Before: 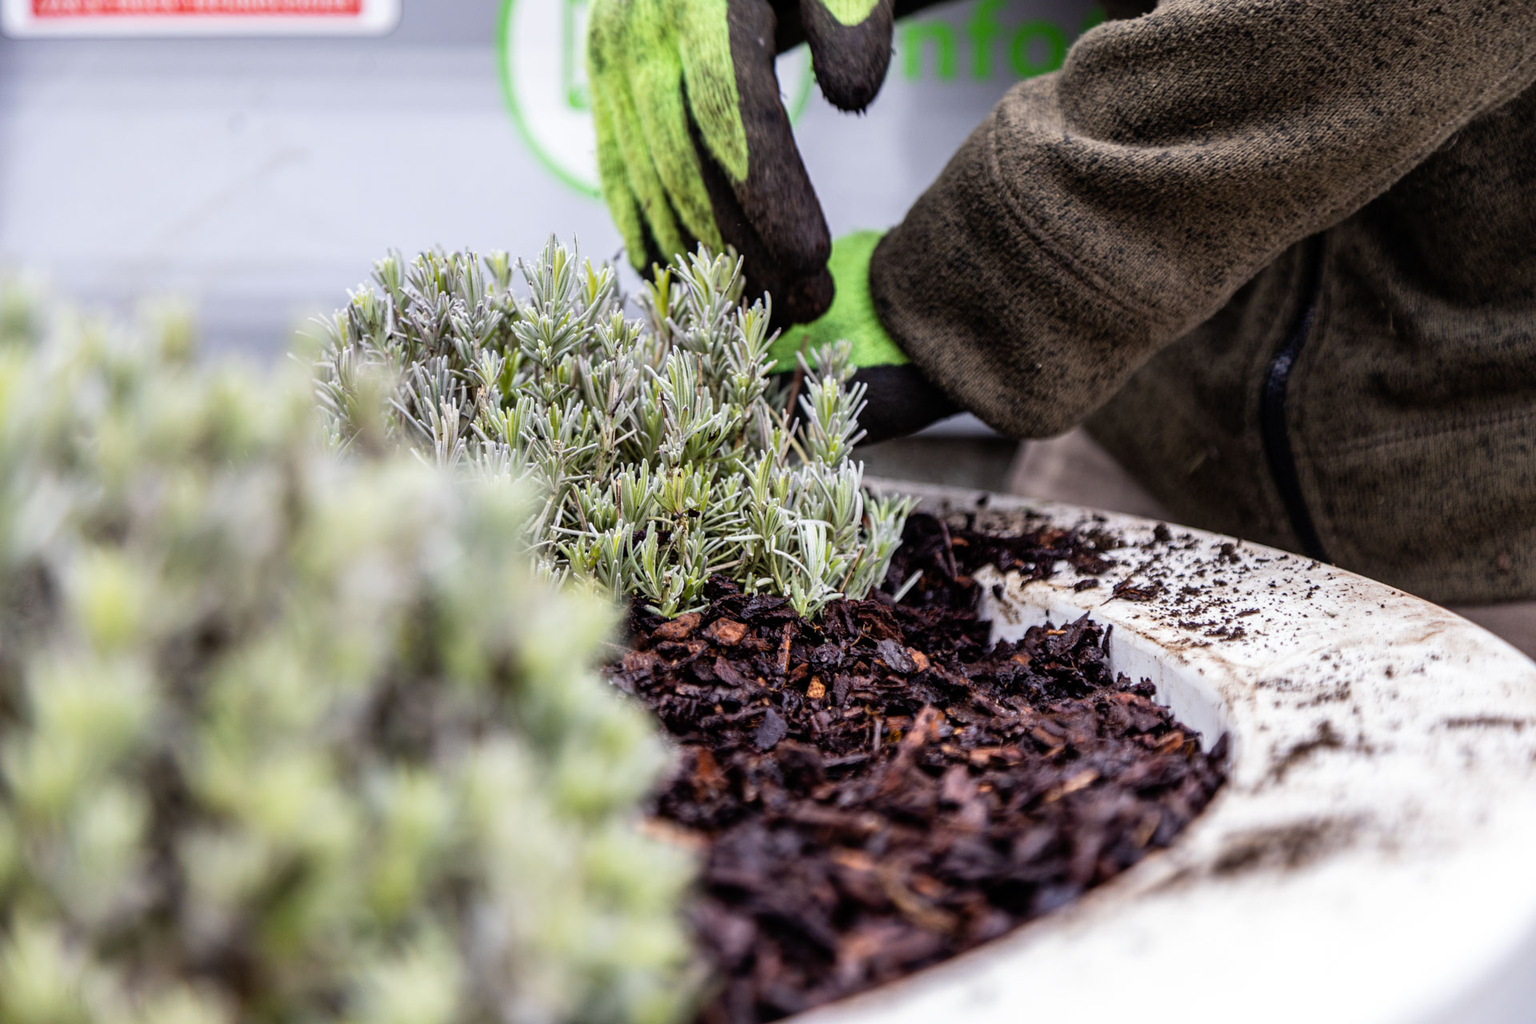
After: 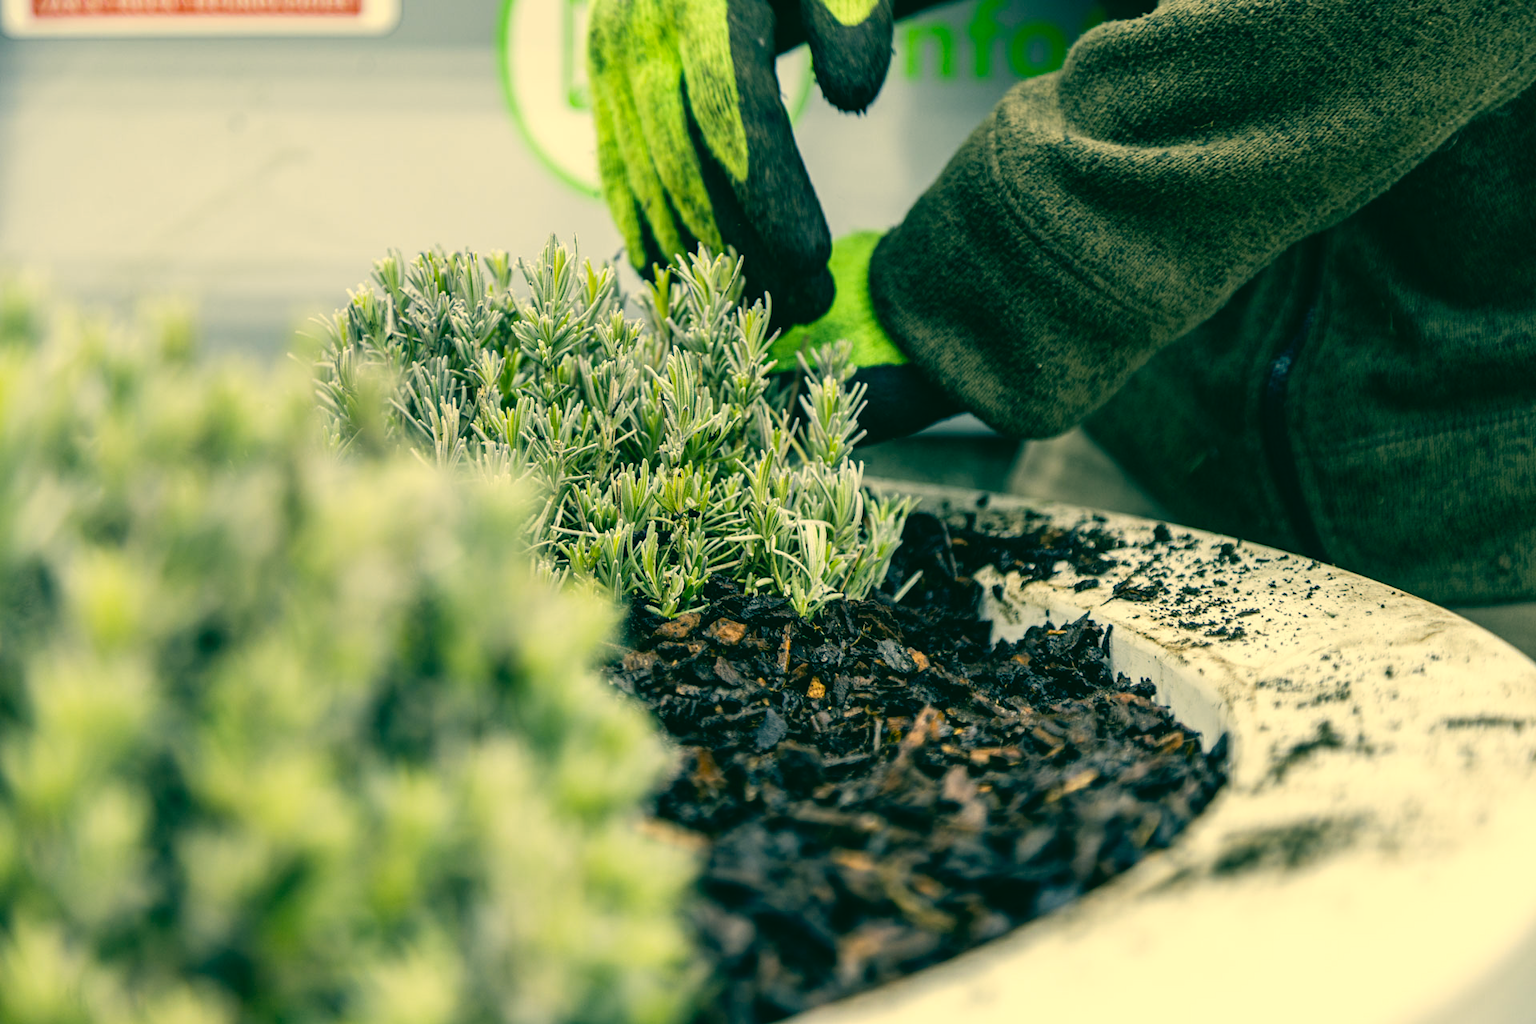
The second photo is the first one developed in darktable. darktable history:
color correction: highlights a* 1.94, highlights b* 33.81, shadows a* -36.52, shadows b* -5.65
